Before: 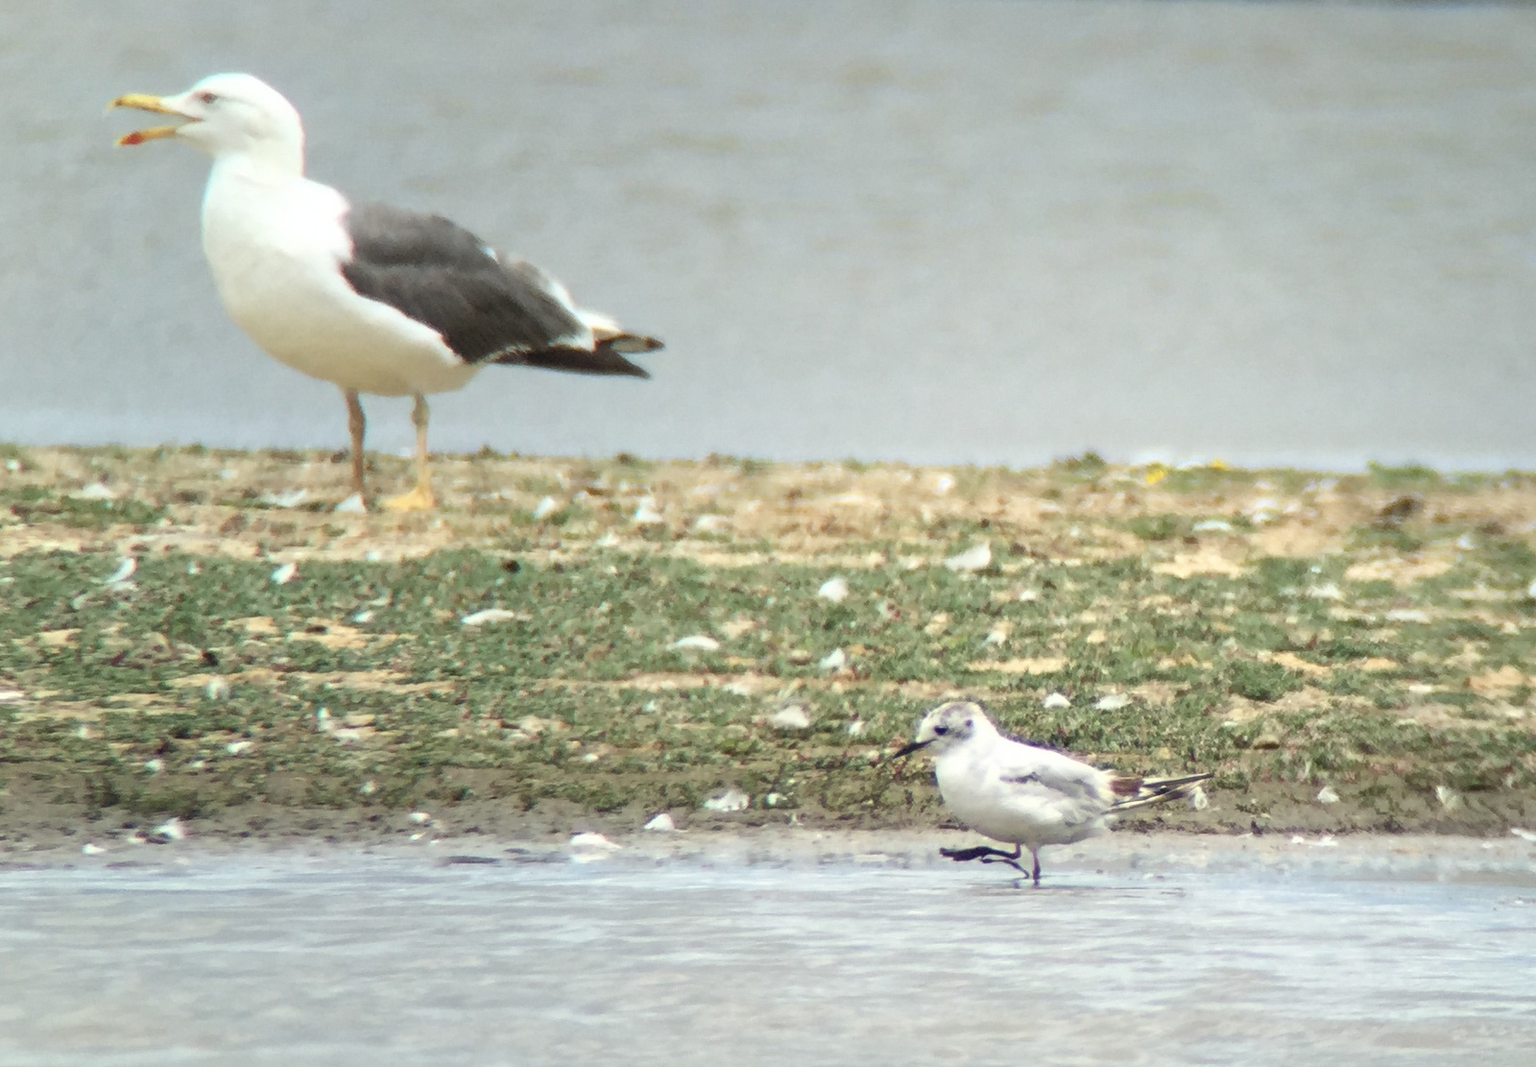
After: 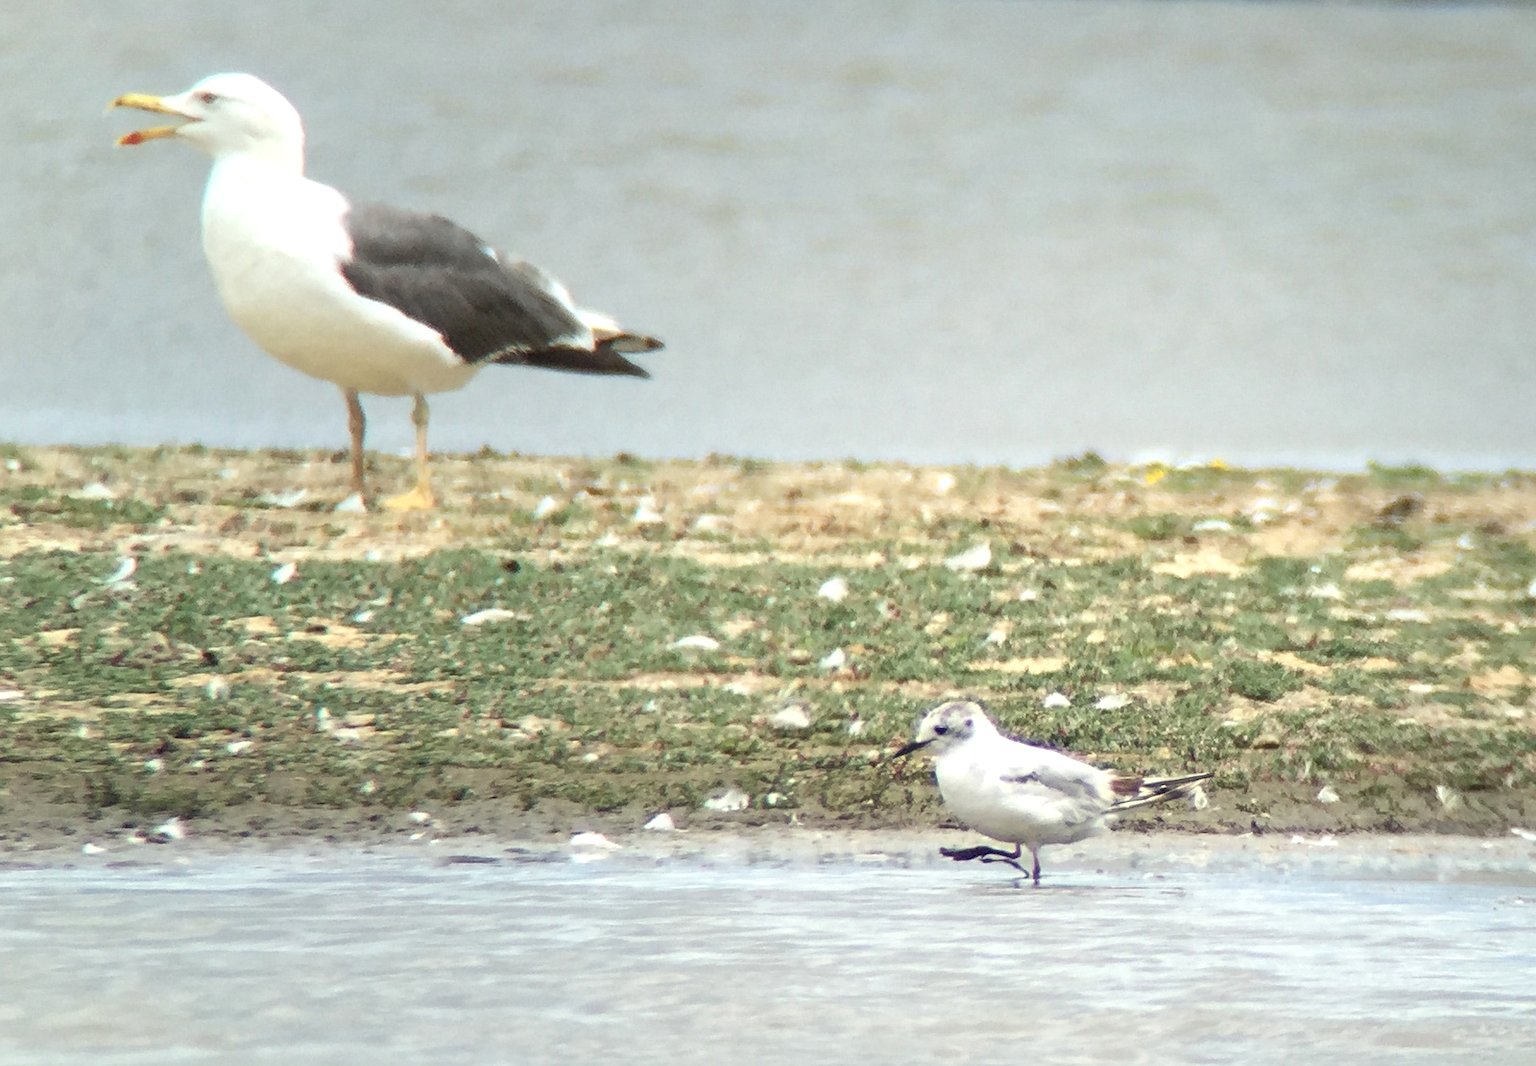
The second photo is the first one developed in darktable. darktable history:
sharpen: amount 0.2
exposure: exposure 0.2 EV, compensate highlight preservation false
